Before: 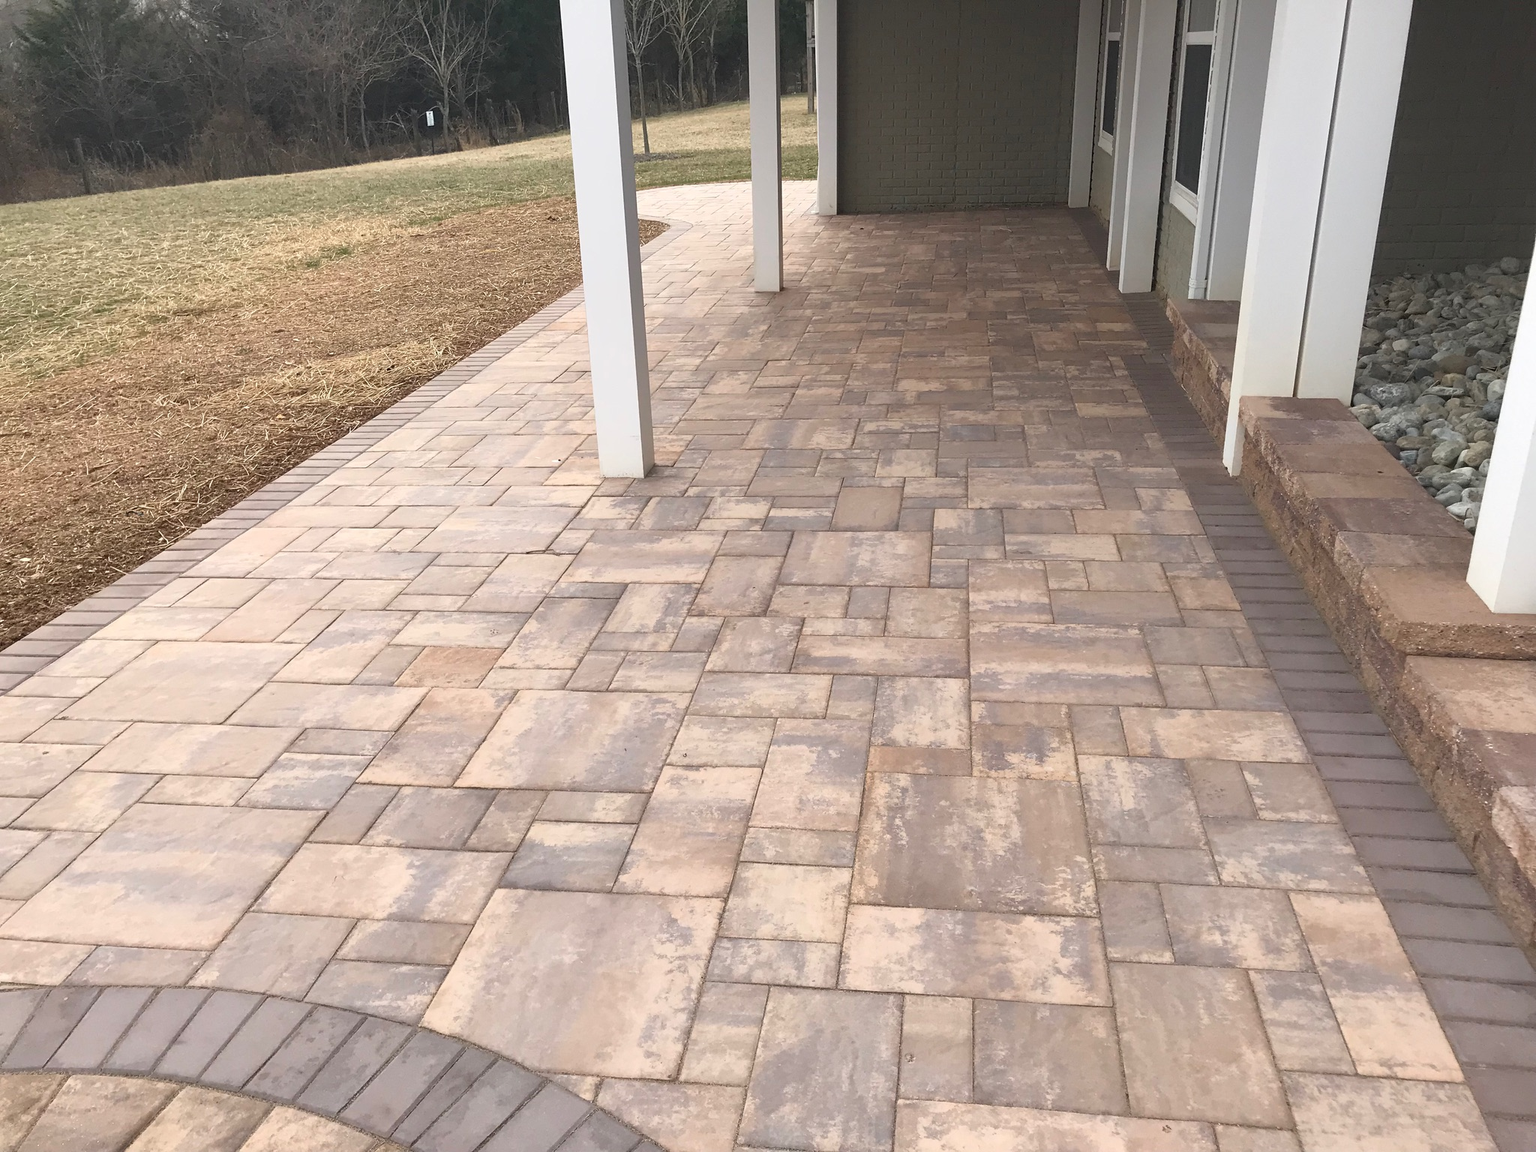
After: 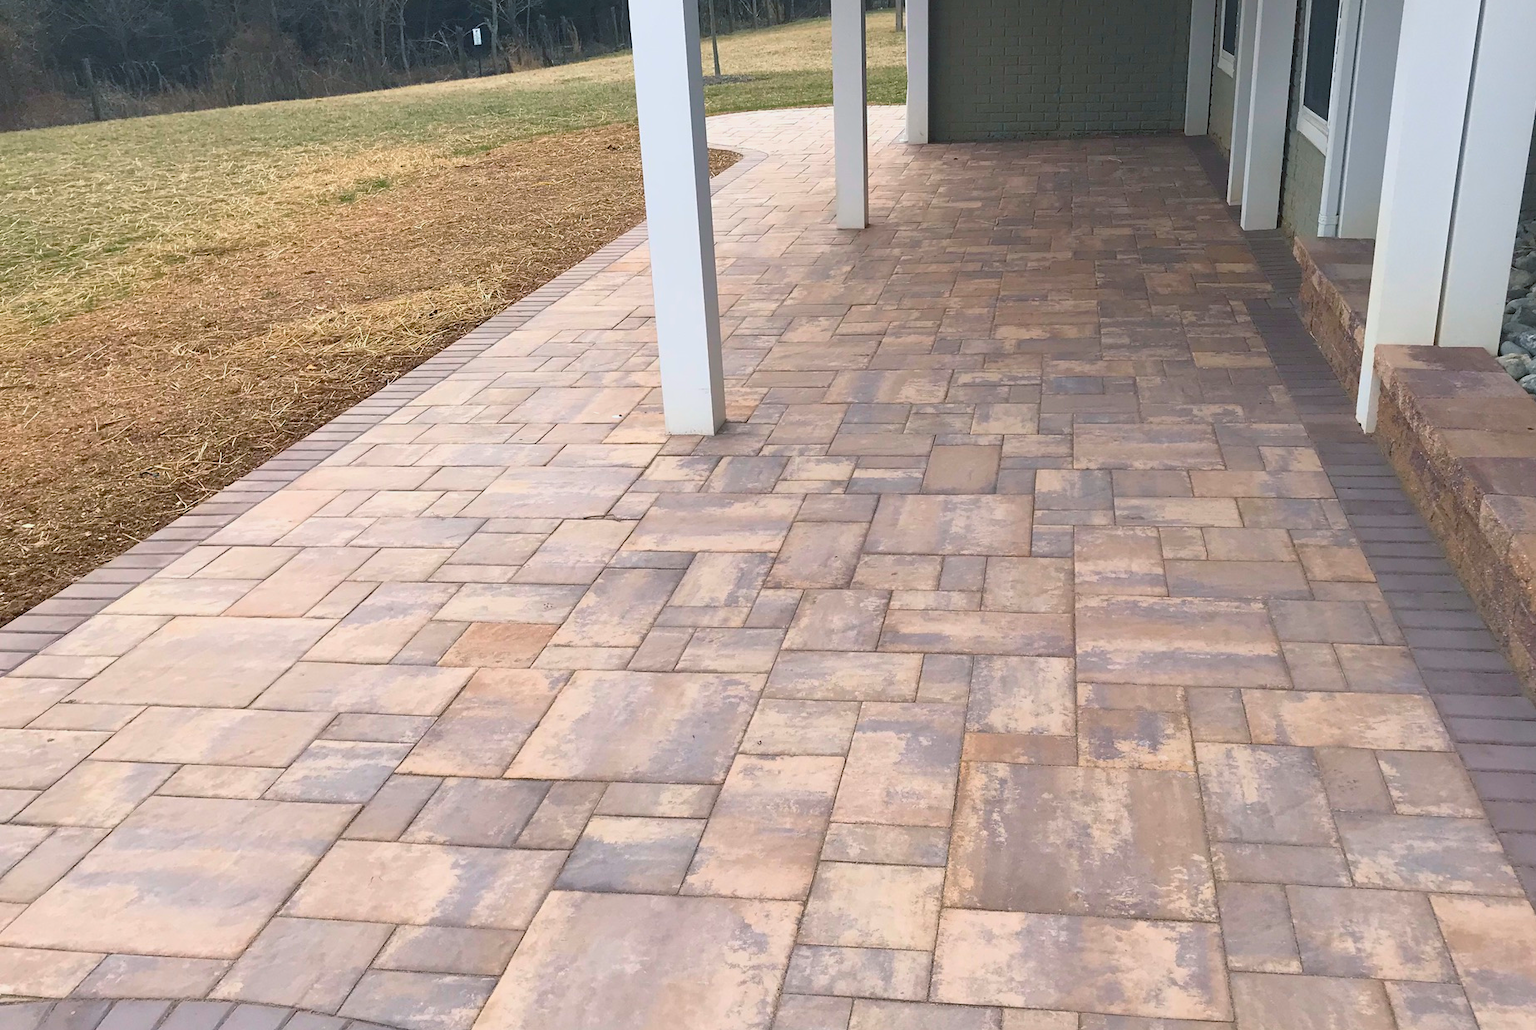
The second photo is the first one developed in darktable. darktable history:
color calibration: illuminant F (fluorescent), F source F9 (Cool White Deluxe 4150 K) – high CRI, x 0.374, y 0.373, temperature 4154.39 K
crop: top 7.424%, right 9.801%, bottom 11.902%
color balance rgb: highlights gain › chroma 3.661%, highlights gain › hue 58.33°, linear chroma grading › global chroma 15.165%, perceptual saturation grading › global saturation 30.523%, perceptual brilliance grading › global brilliance 1.961%, perceptual brilliance grading › highlights -3.941%
